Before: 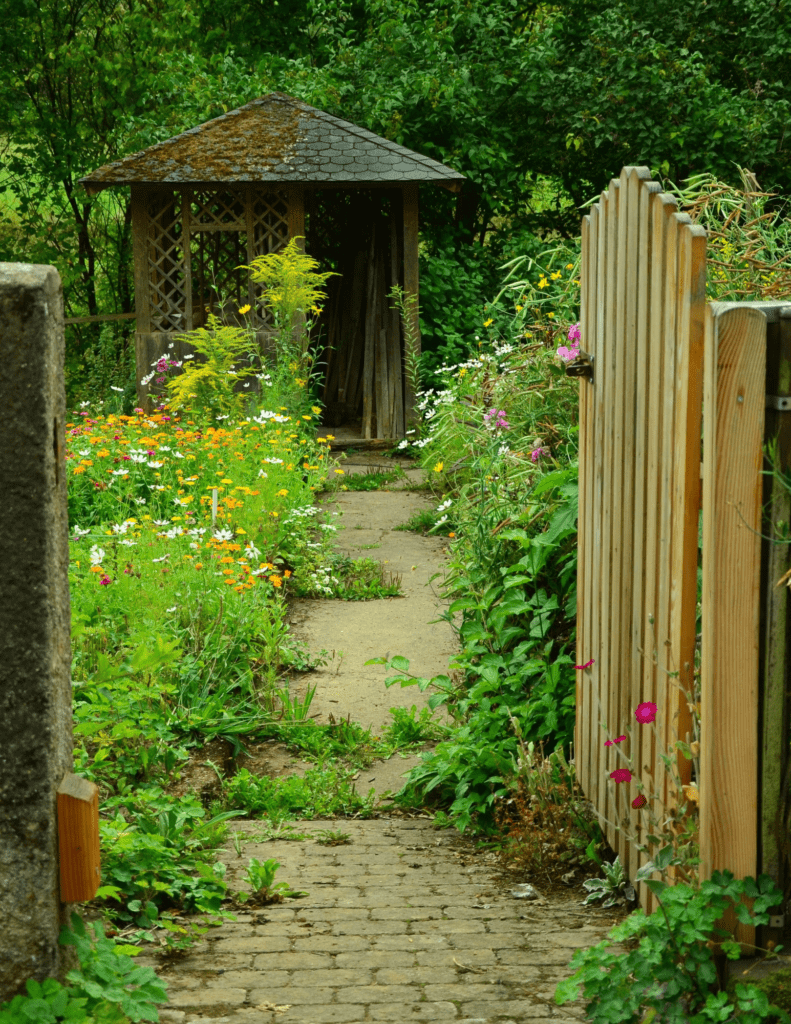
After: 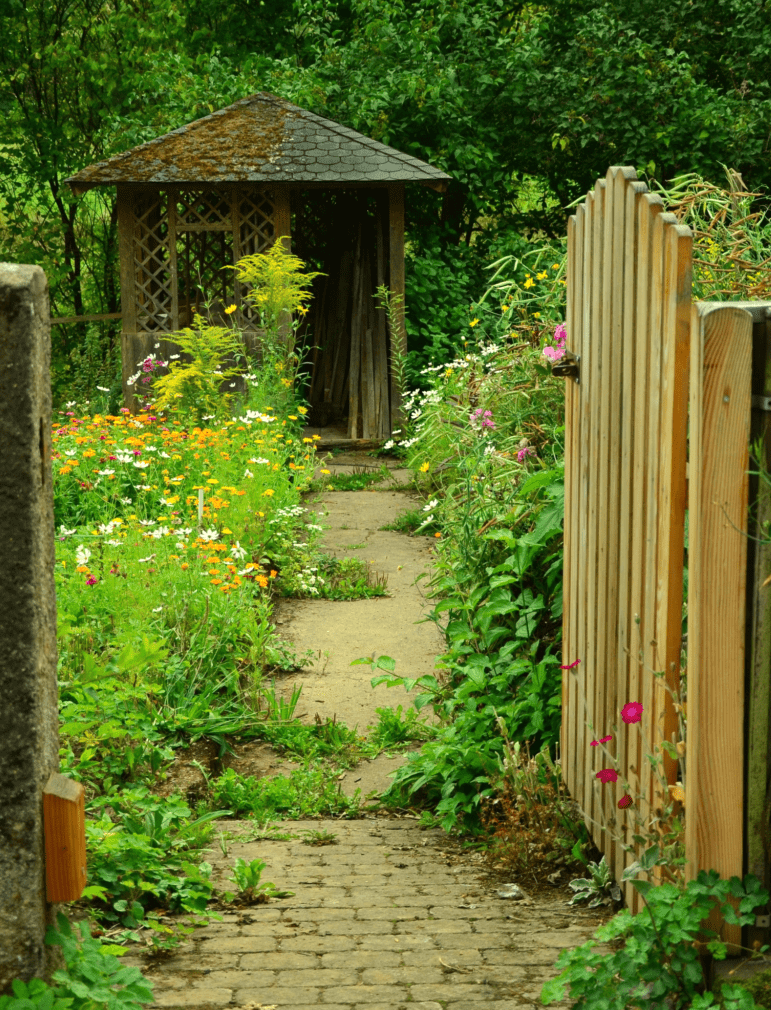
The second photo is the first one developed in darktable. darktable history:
white balance: red 1.029, blue 0.92
exposure: exposure 0.161 EV, compensate highlight preservation false
crop and rotate: left 1.774%, right 0.633%, bottom 1.28%
